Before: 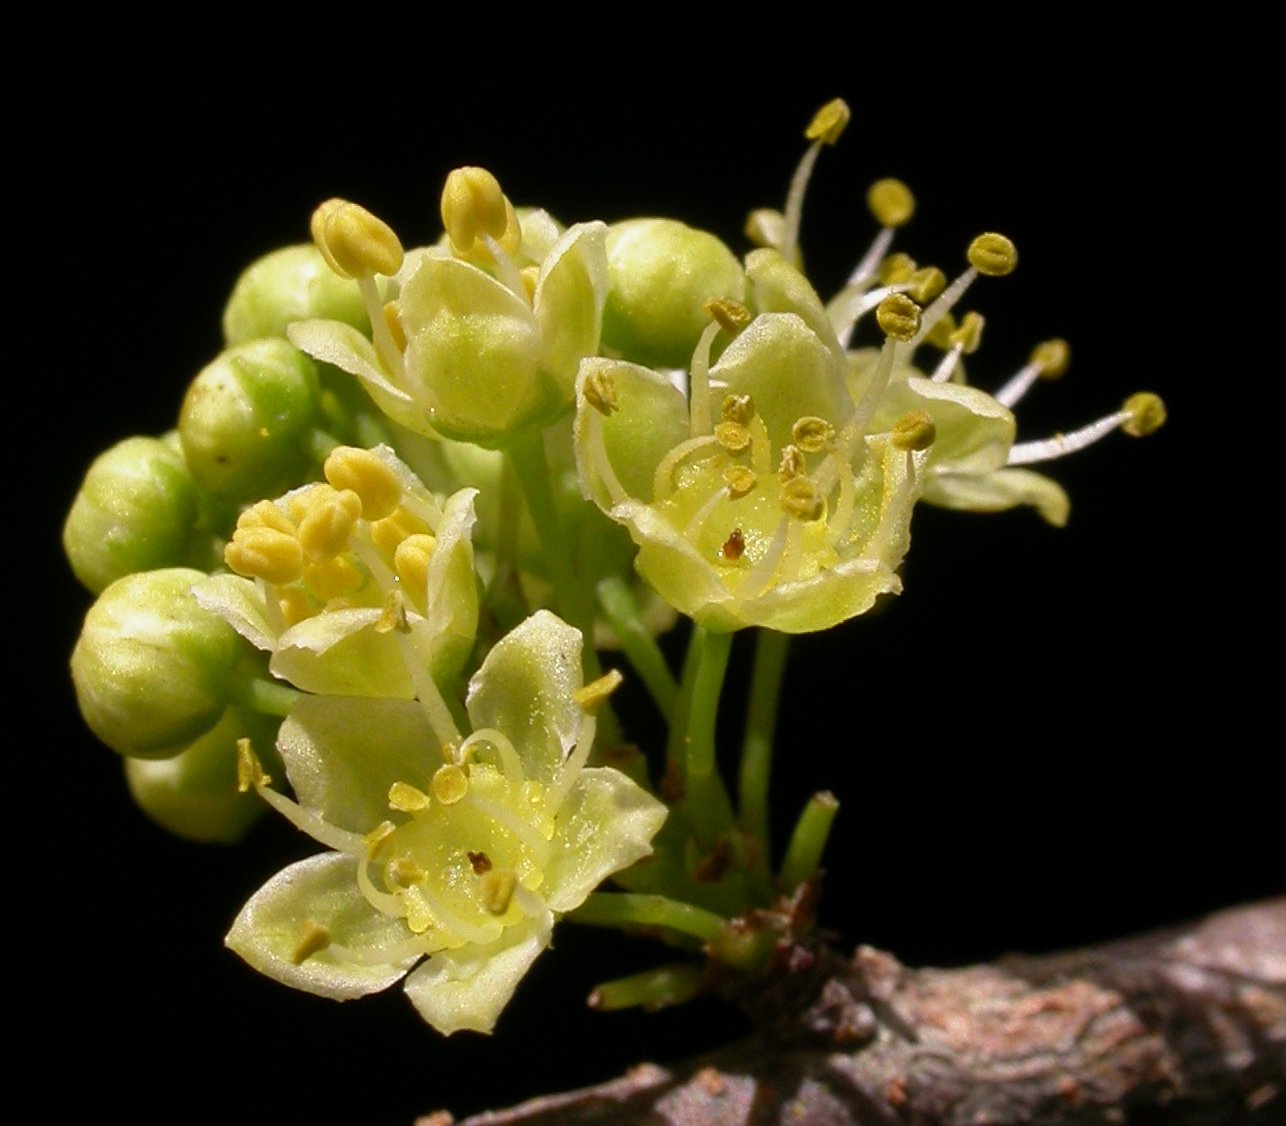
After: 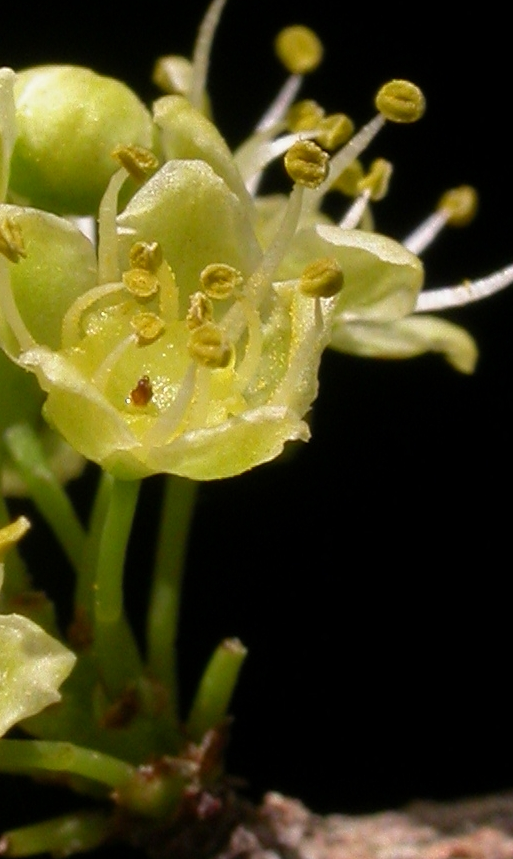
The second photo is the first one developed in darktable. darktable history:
crop: left 46.054%, top 13.598%, right 14.022%, bottom 10.071%
